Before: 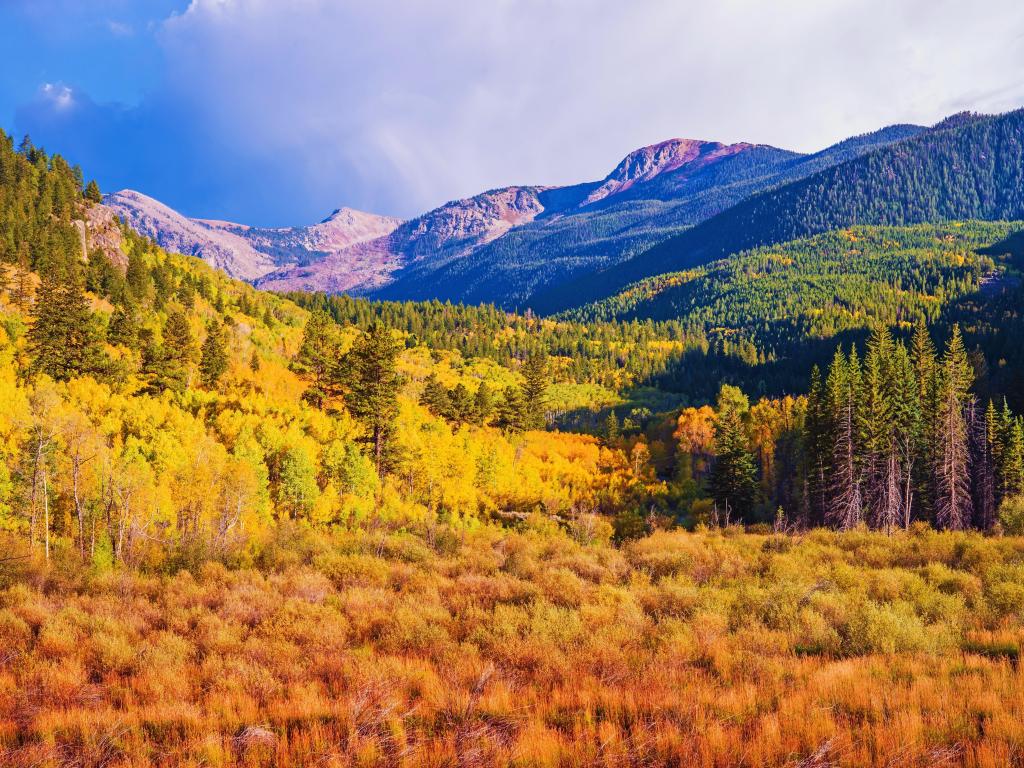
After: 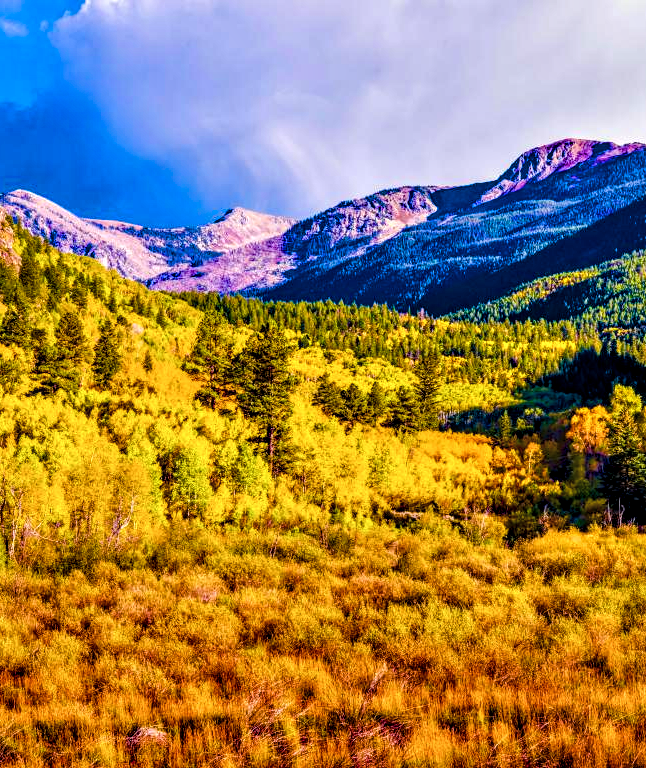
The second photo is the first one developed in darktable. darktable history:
crop: left 10.502%, right 26.396%
color correction: highlights b* 0.06, saturation 0.784
contrast equalizer: y [[0.6 ×6], [0.55 ×6], [0 ×6], [0 ×6], [0 ×6]]
color balance rgb: linear chroma grading › global chroma 41.77%, perceptual saturation grading › global saturation 20%, perceptual saturation grading › highlights -13.981%, perceptual saturation grading › shadows 49.899%, global vibrance 20%
local contrast: detail 130%
